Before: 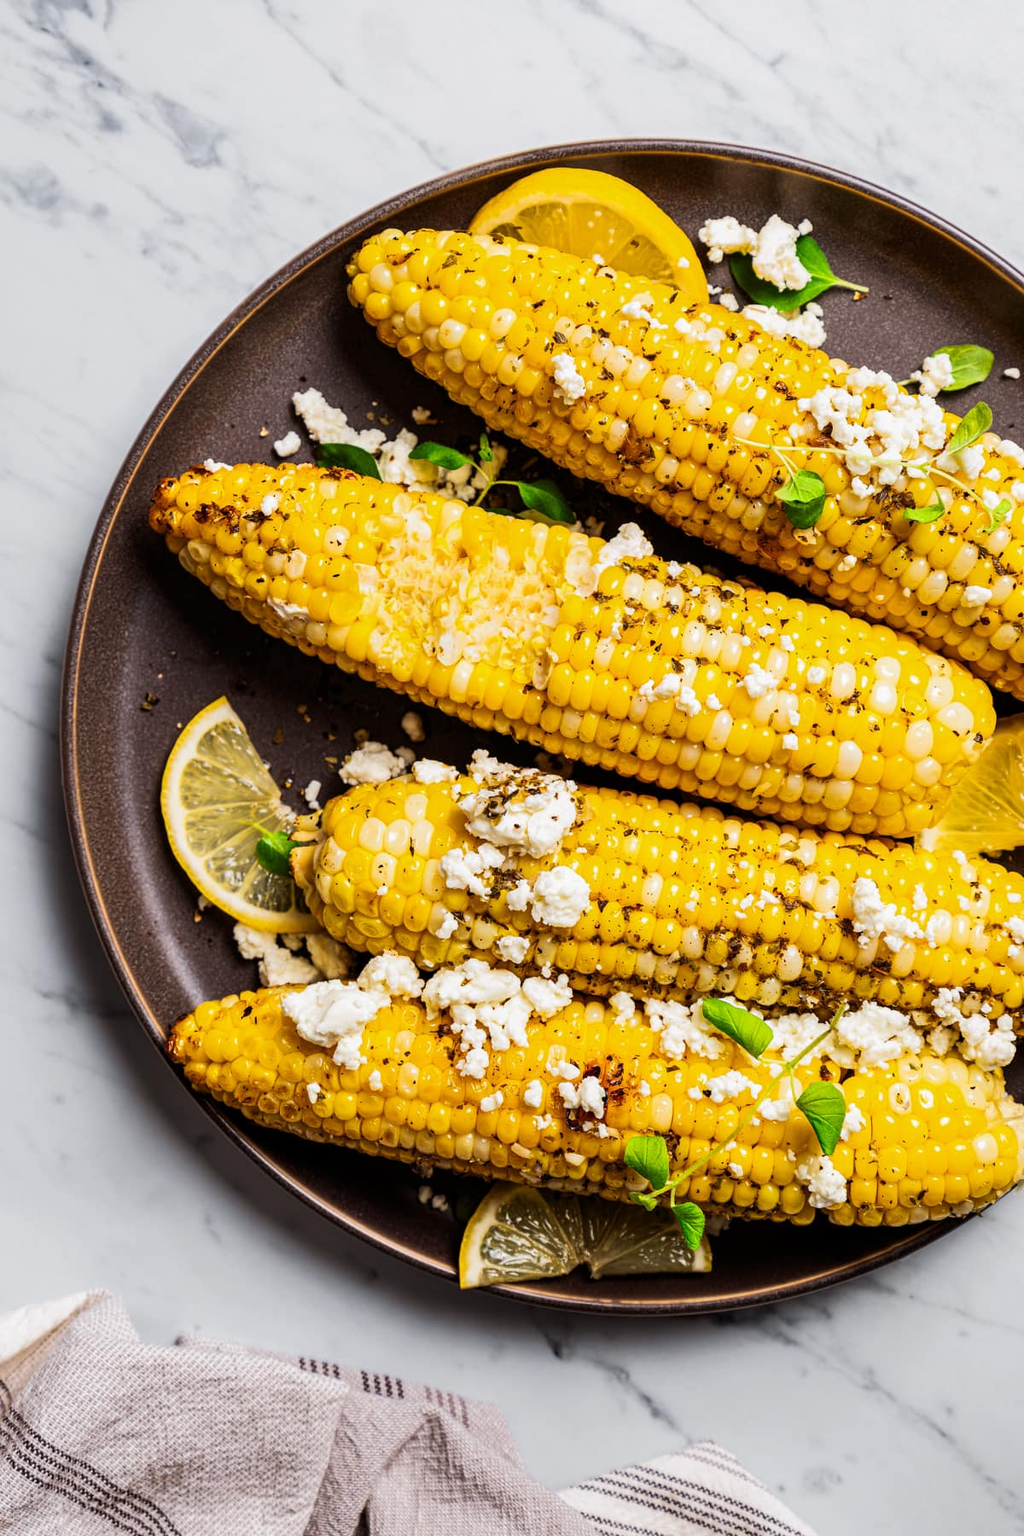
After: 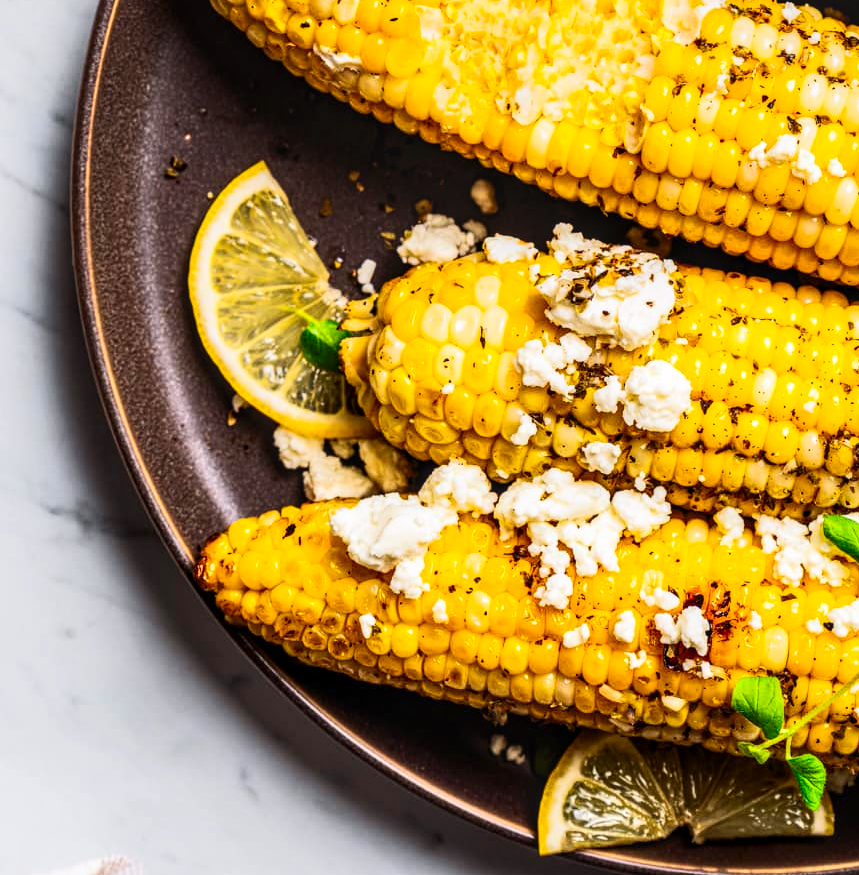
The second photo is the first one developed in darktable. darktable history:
crop: top 36.409%, right 28.343%, bottom 14.966%
local contrast: detail 130%
contrast brightness saturation: contrast 0.234, brightness 0.099, saturation 0.286
